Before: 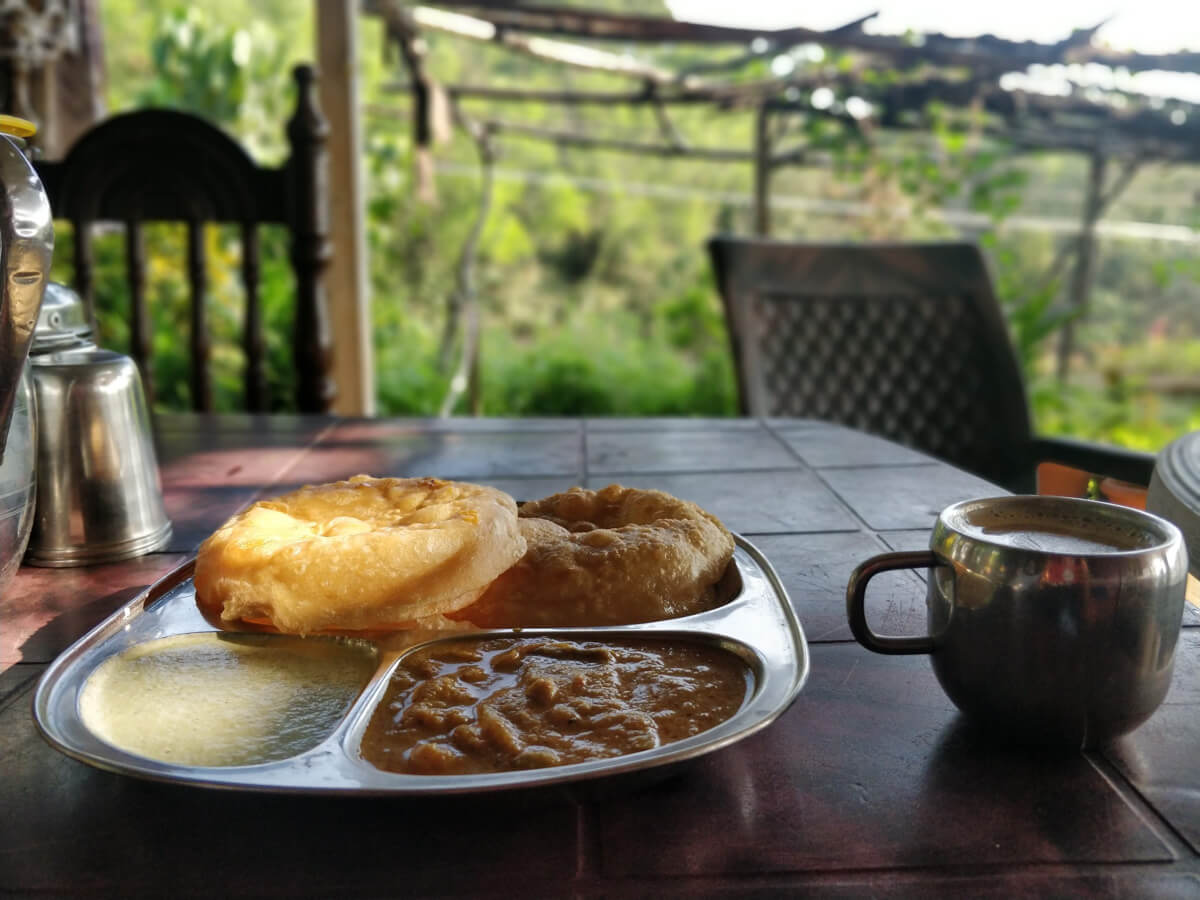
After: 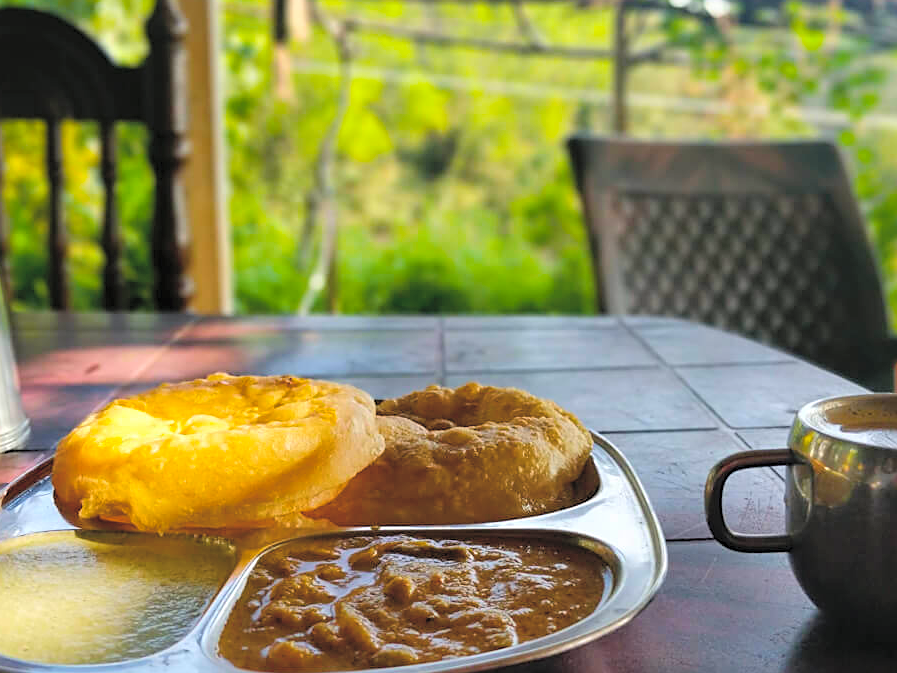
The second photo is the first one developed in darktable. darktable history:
contrast brightness saturation: brightness 0.278
sharpen: on, module defaults
color balance rgb: shadows lift › luminance -19.918%, perceptual saturation grading › global saturation 30.699%, global vibrance 39.435%
crop and rotate: left 11.863%, top 11.43%, right 13.329%, bottom 13.788%
